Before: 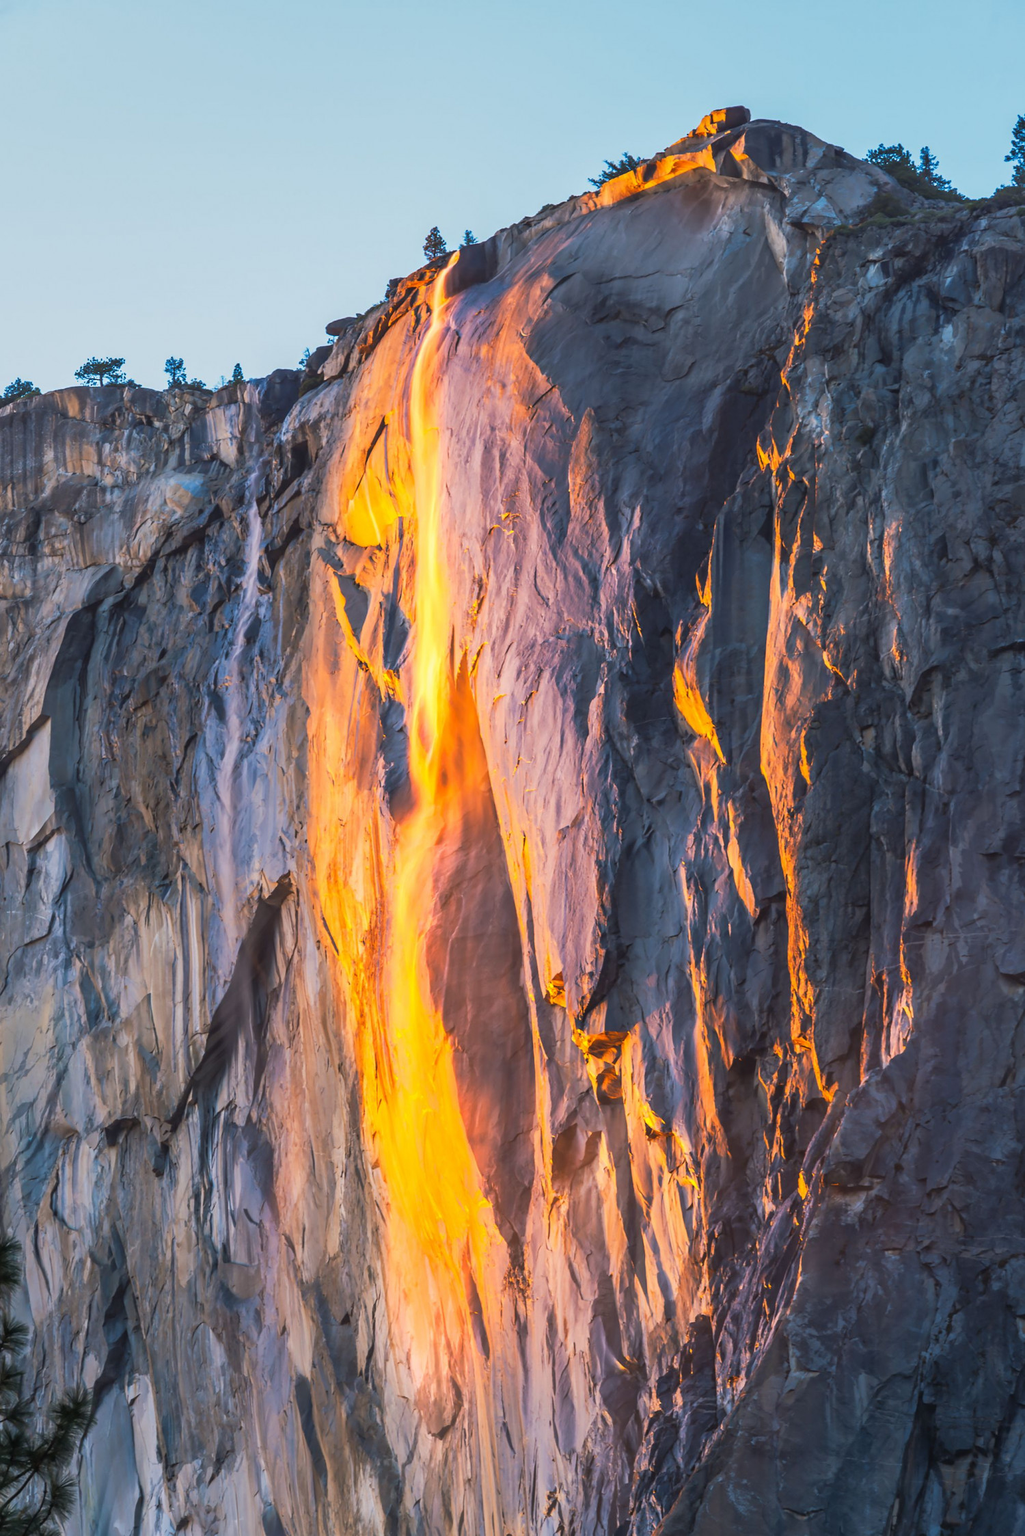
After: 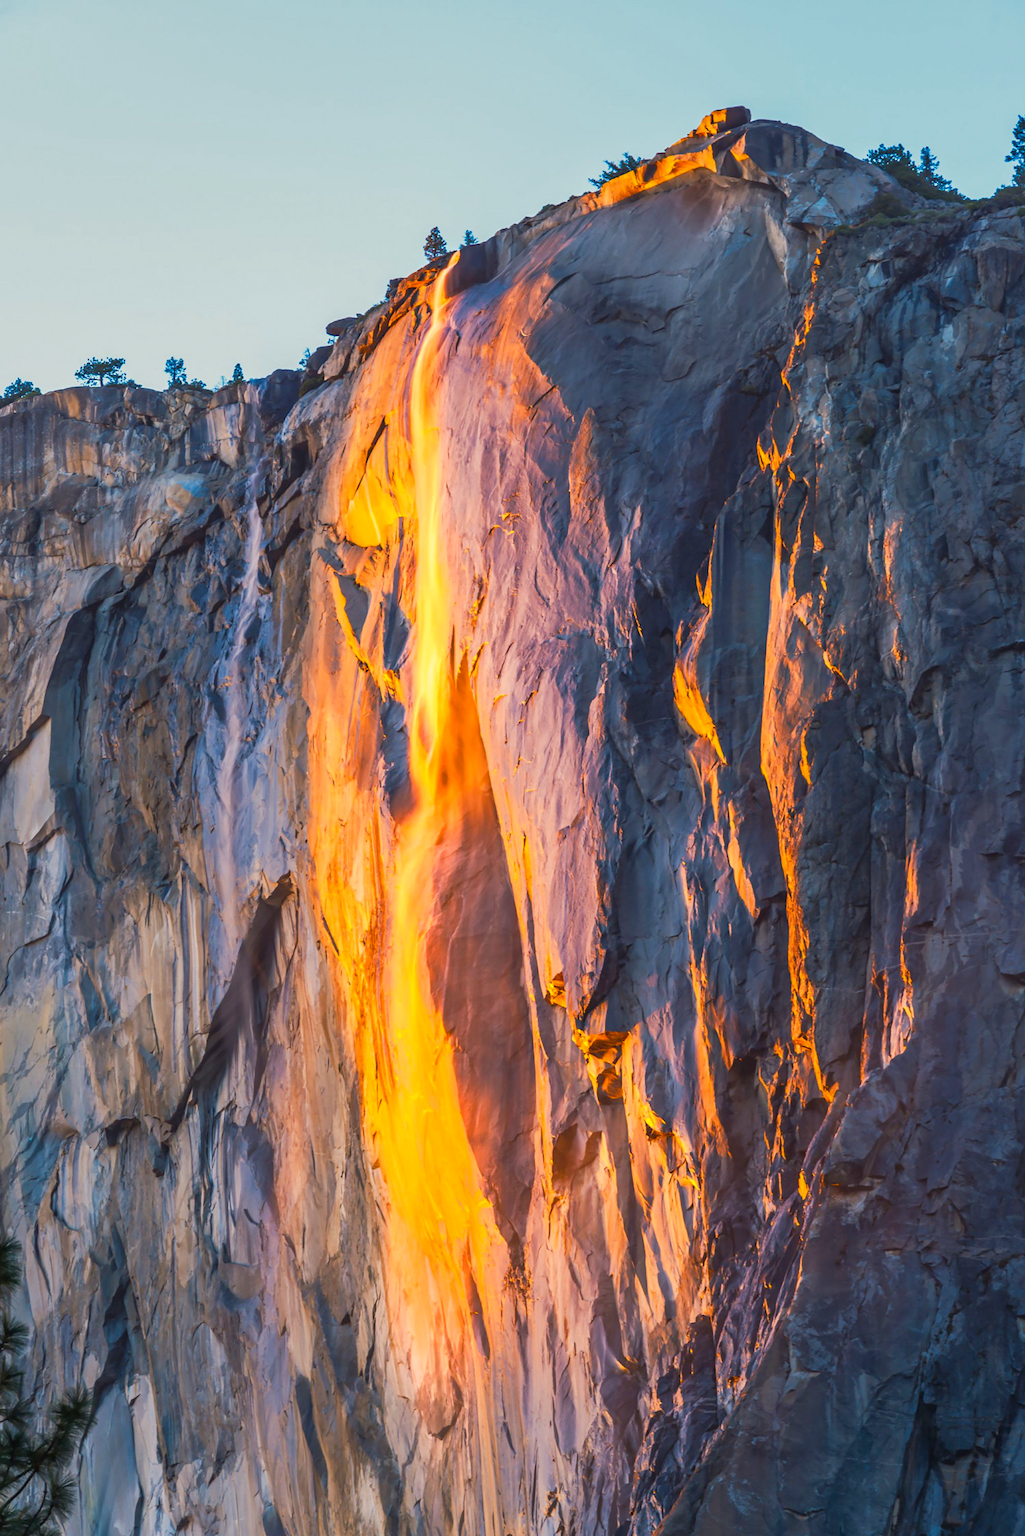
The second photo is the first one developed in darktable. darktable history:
color balance rgb: highlights gain › chroma 3.097%, highlights gain › hue 76.11°, perceptual saturation grading › global saturation 20%, perceptual saturation grading › highlights -25.419%, perceptual saturation grading › shadows 25.496%, global vibrance 14.706%
